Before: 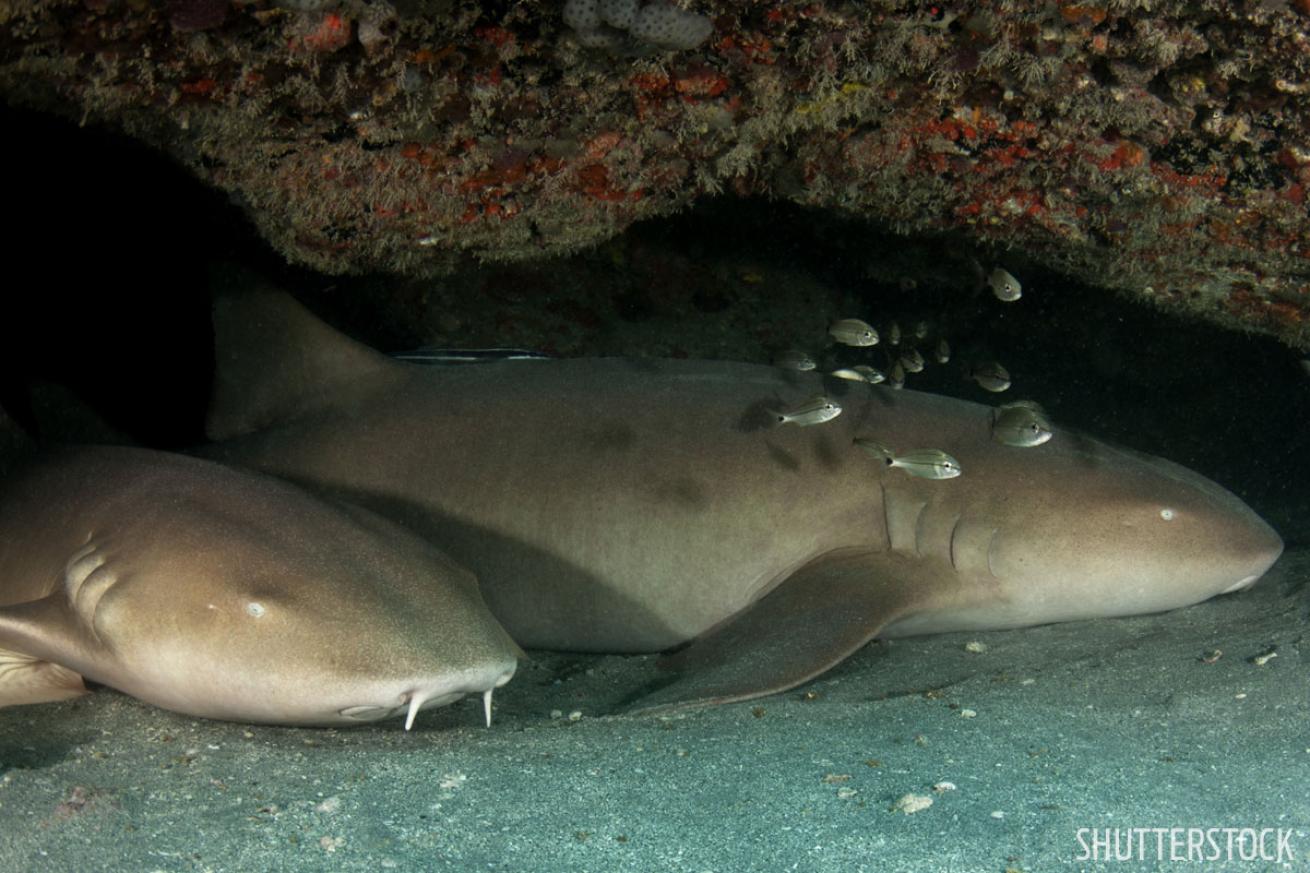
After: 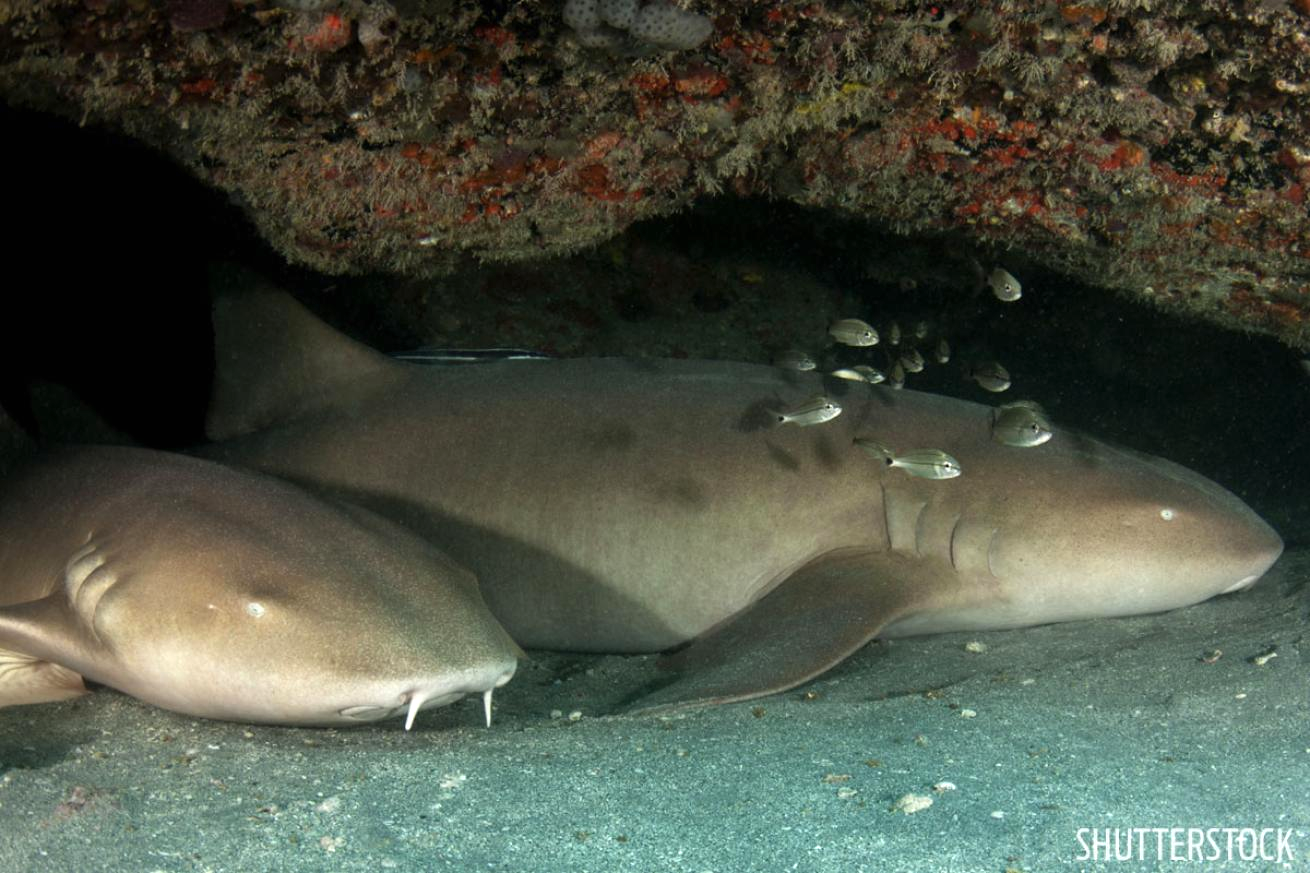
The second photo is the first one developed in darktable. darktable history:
exposure: black level correction 0, exposure 0.392 EV, compensate highlight preservation false
